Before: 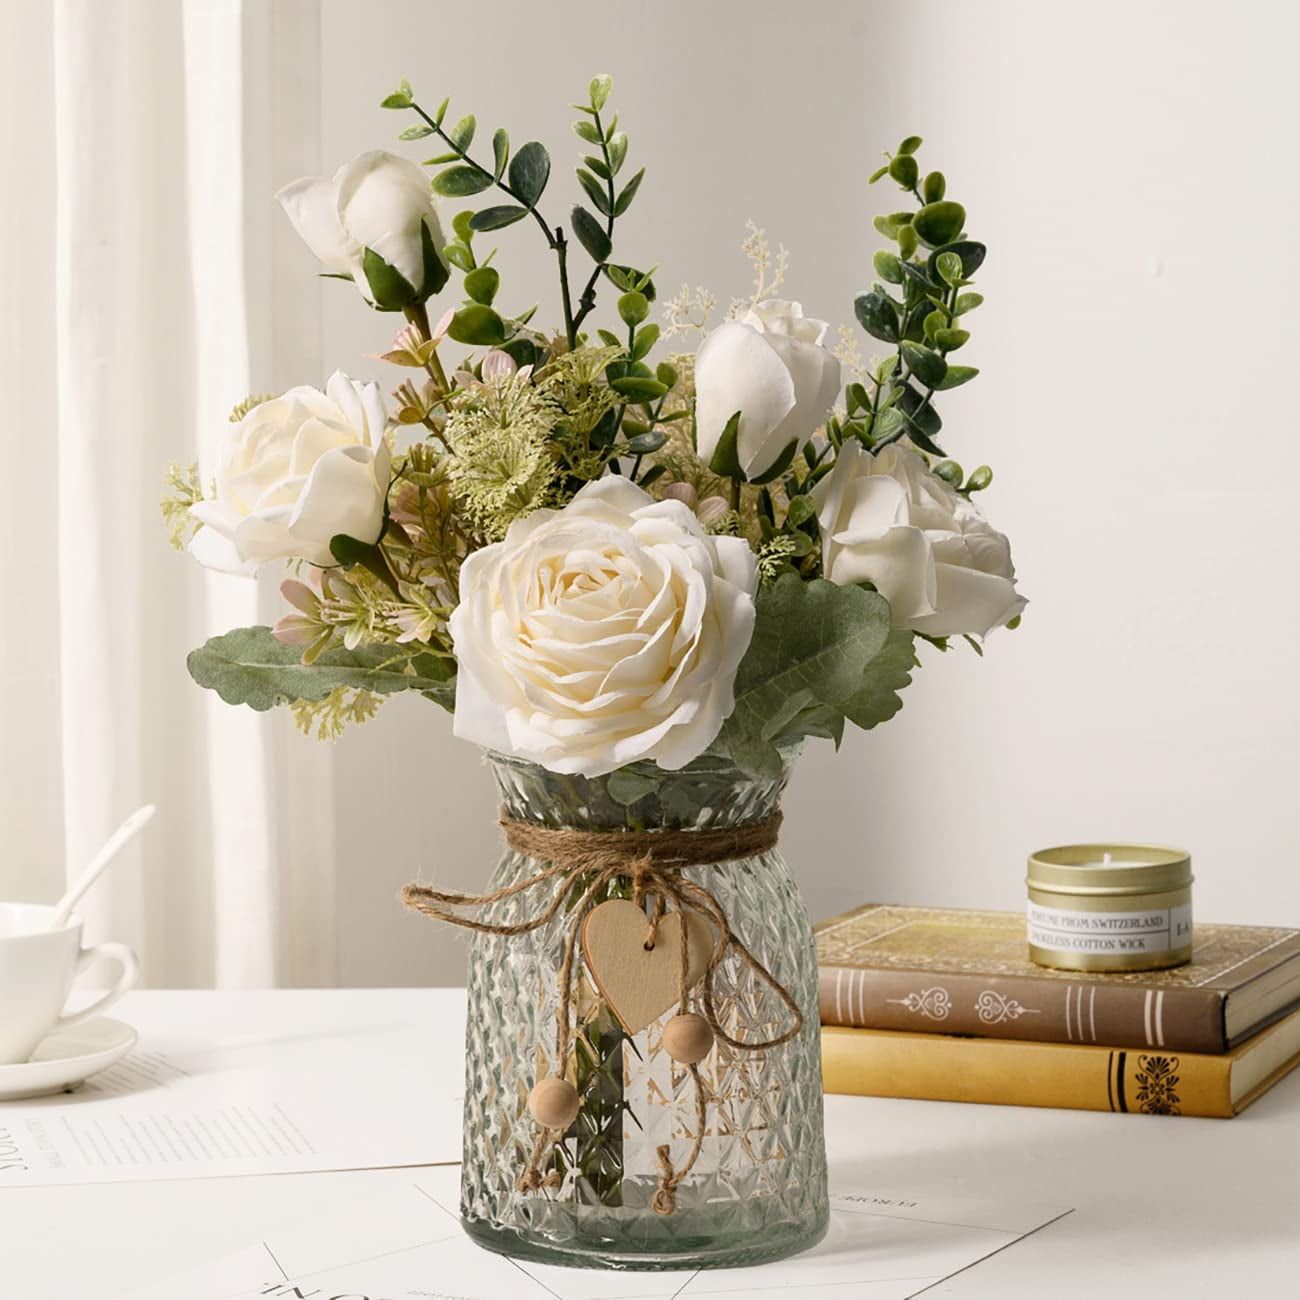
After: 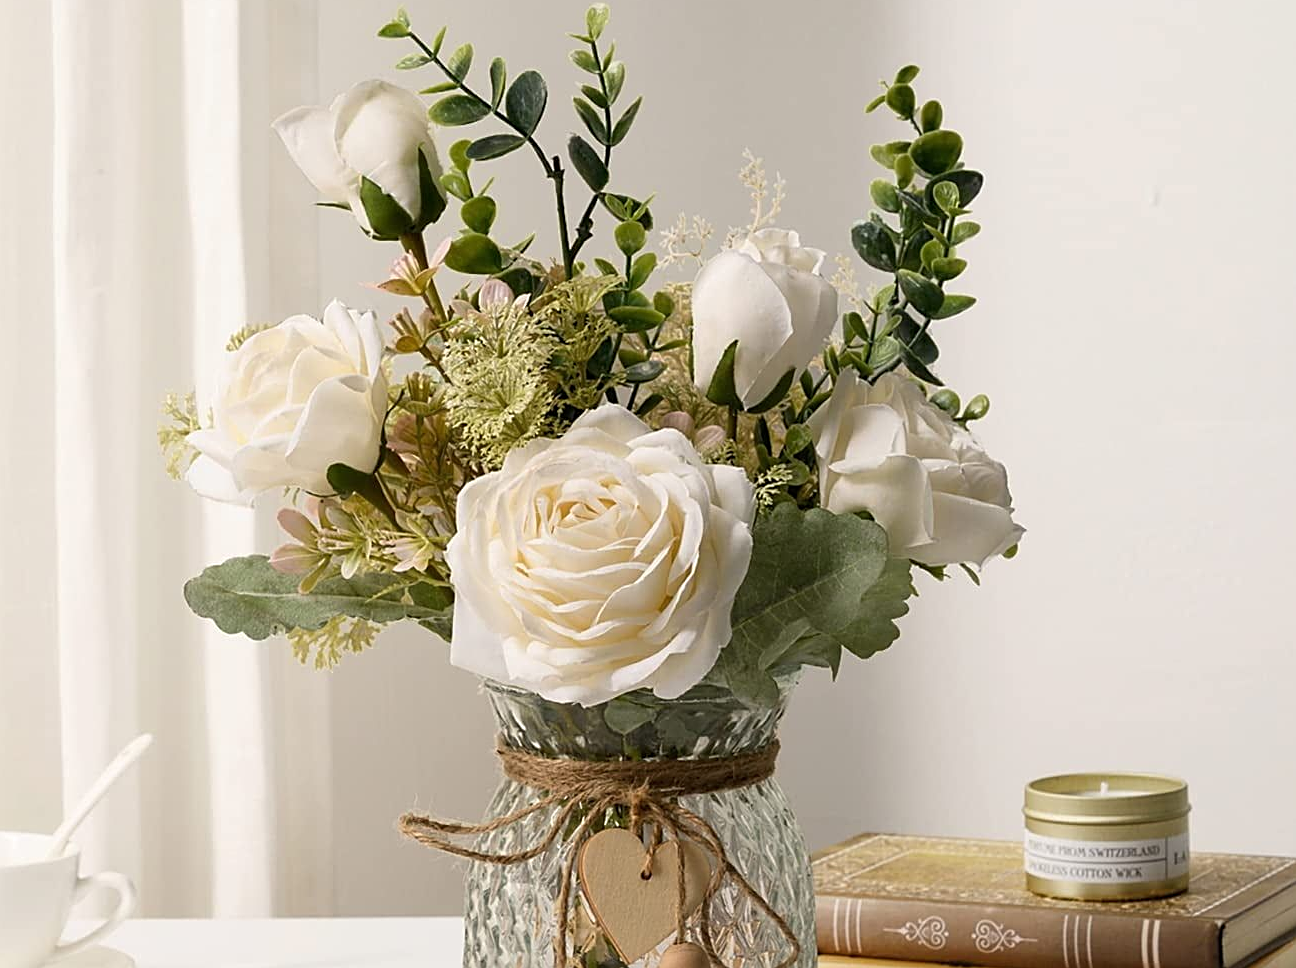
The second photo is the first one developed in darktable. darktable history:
color calibration: illuminant same as pipeline (D50), adaptation XYZ, x 0.346, y 0.357, temperature 5018.15 K
sharpen: on, module defaults
crop: left 0.291%, top 5.516%, bottom 19.822%
